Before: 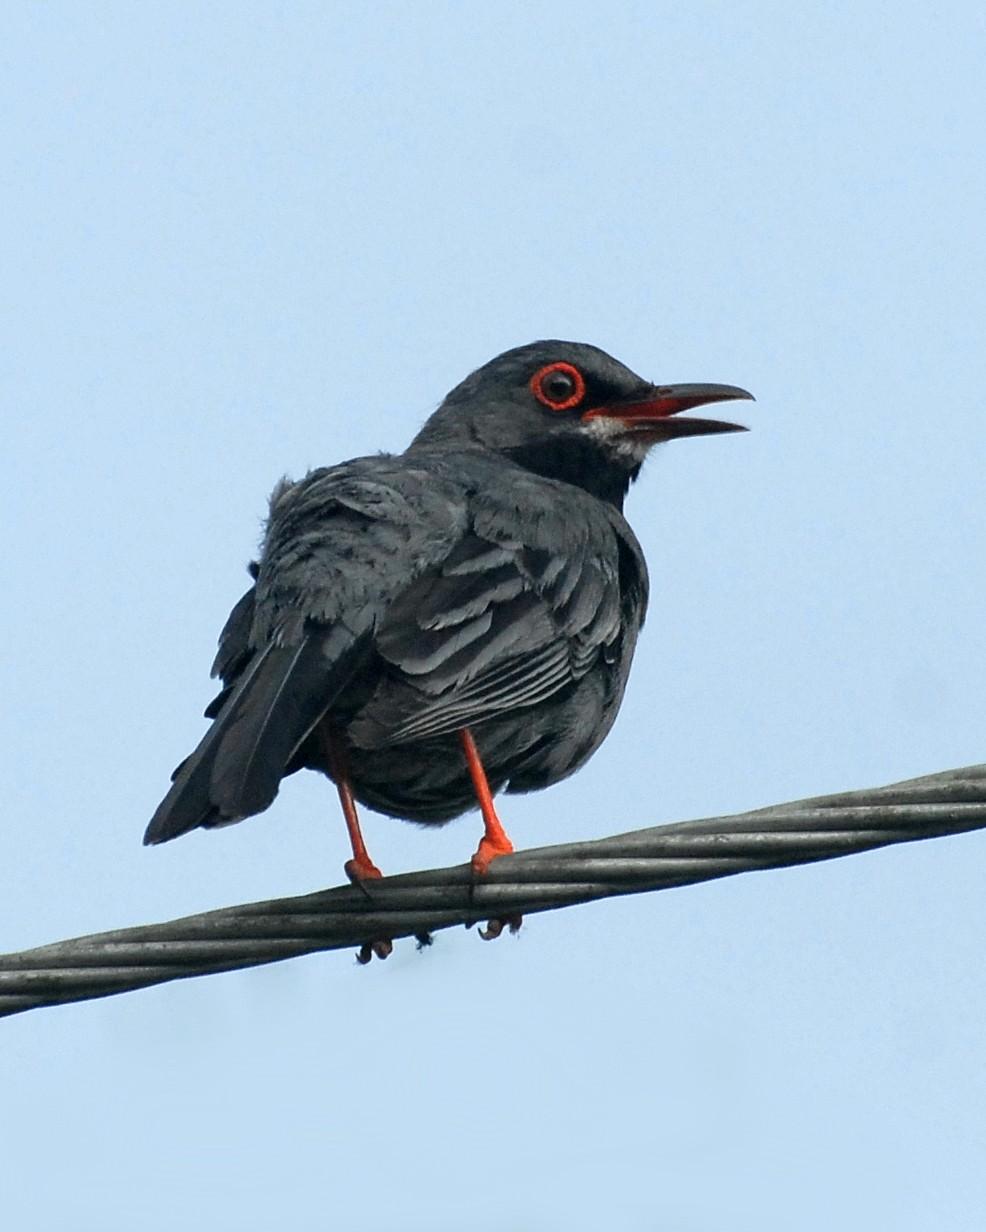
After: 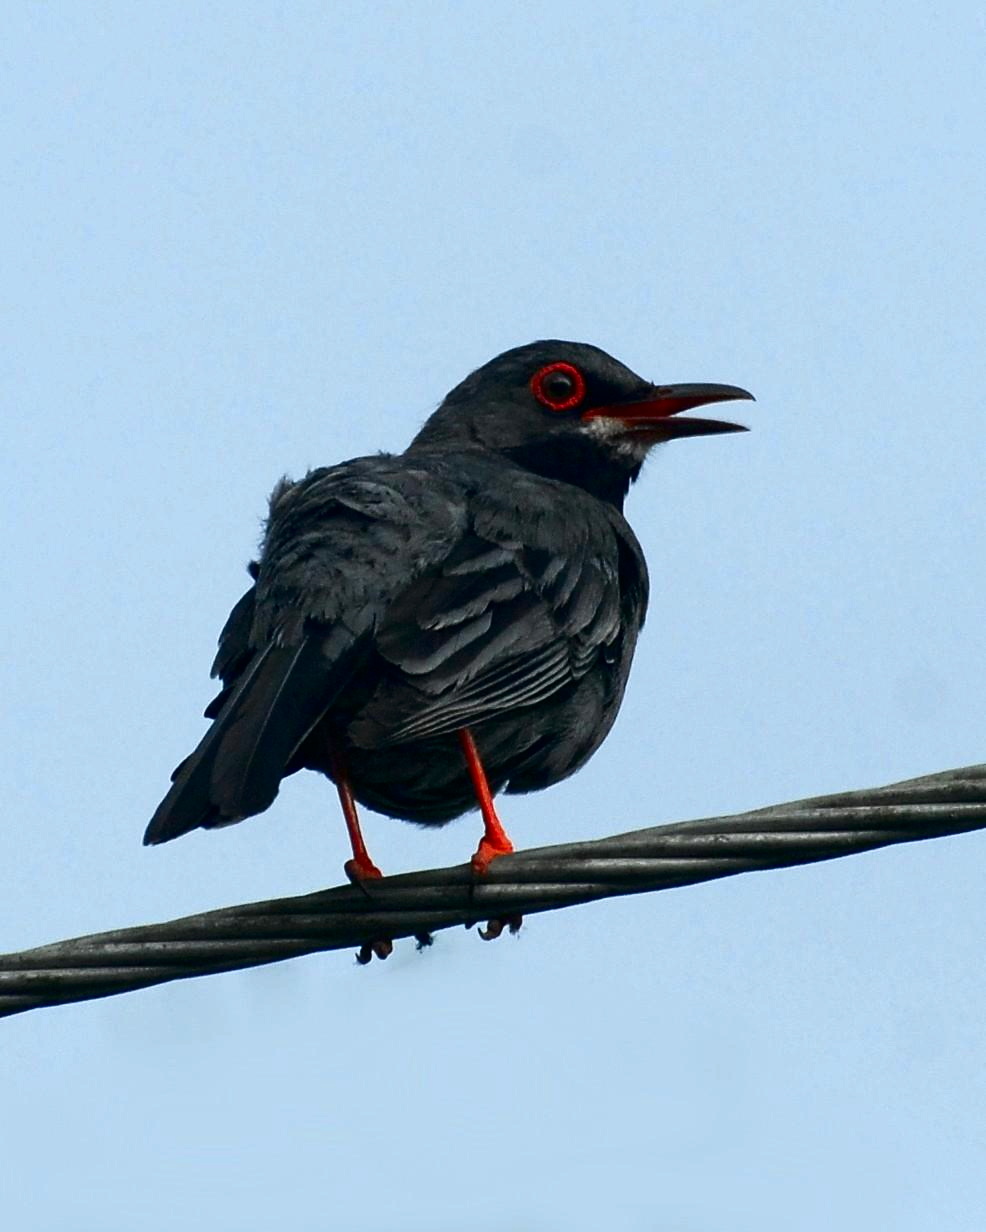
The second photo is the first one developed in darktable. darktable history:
contrast brightness saturation: contrast 0.129, brightness -0.225, saturation 0.15
